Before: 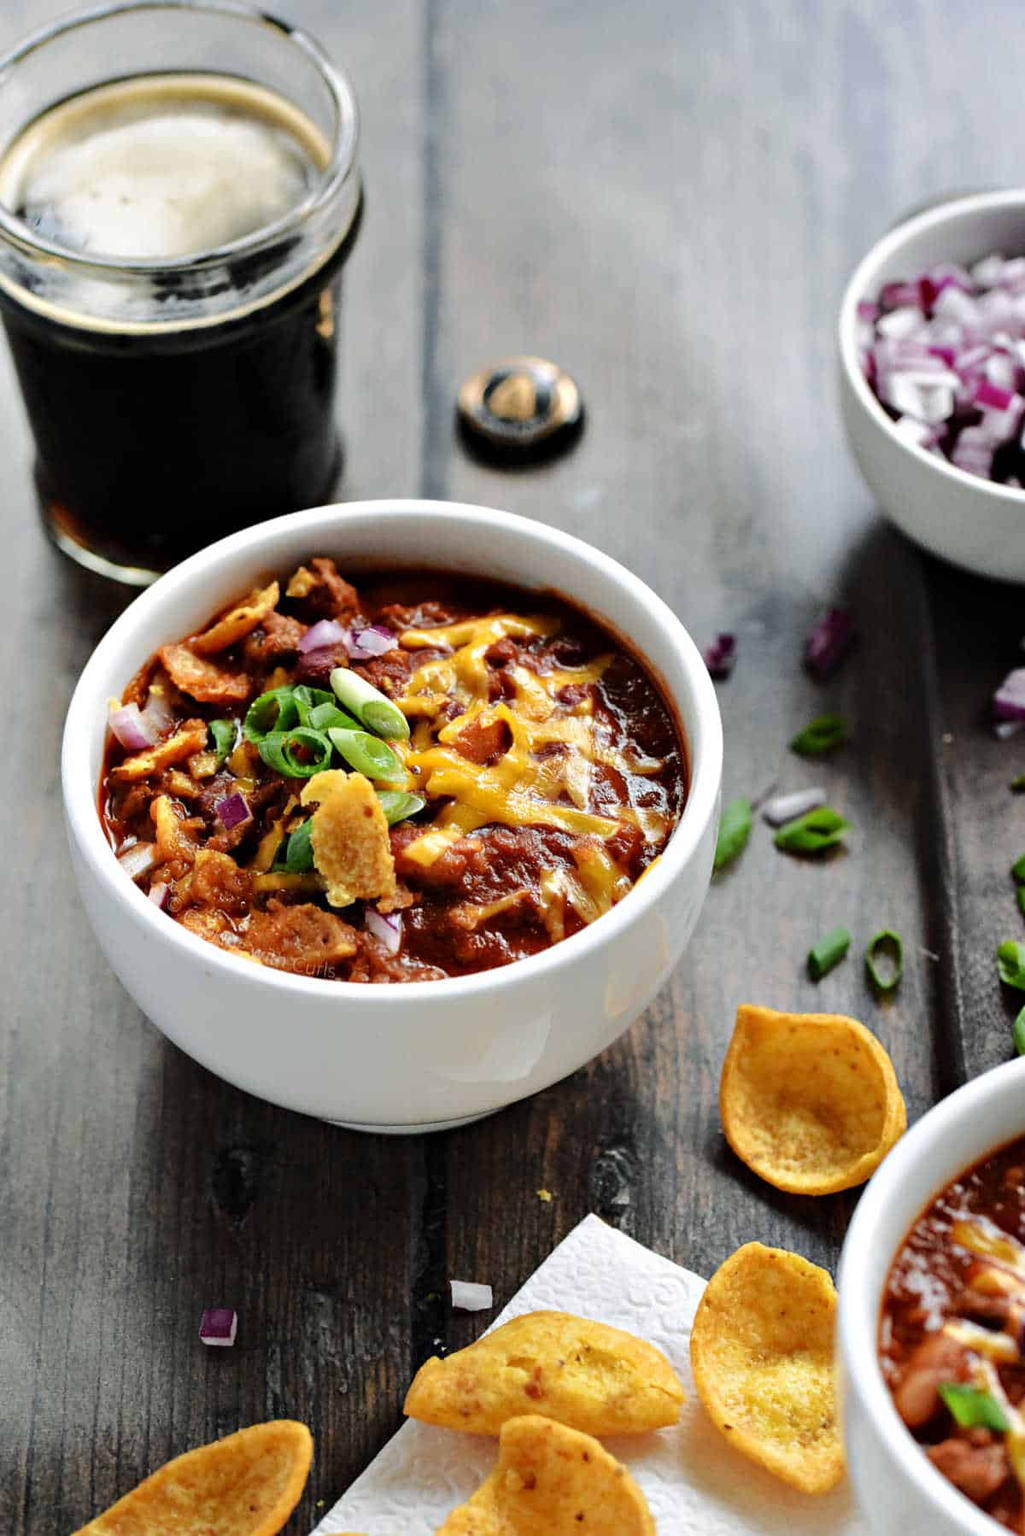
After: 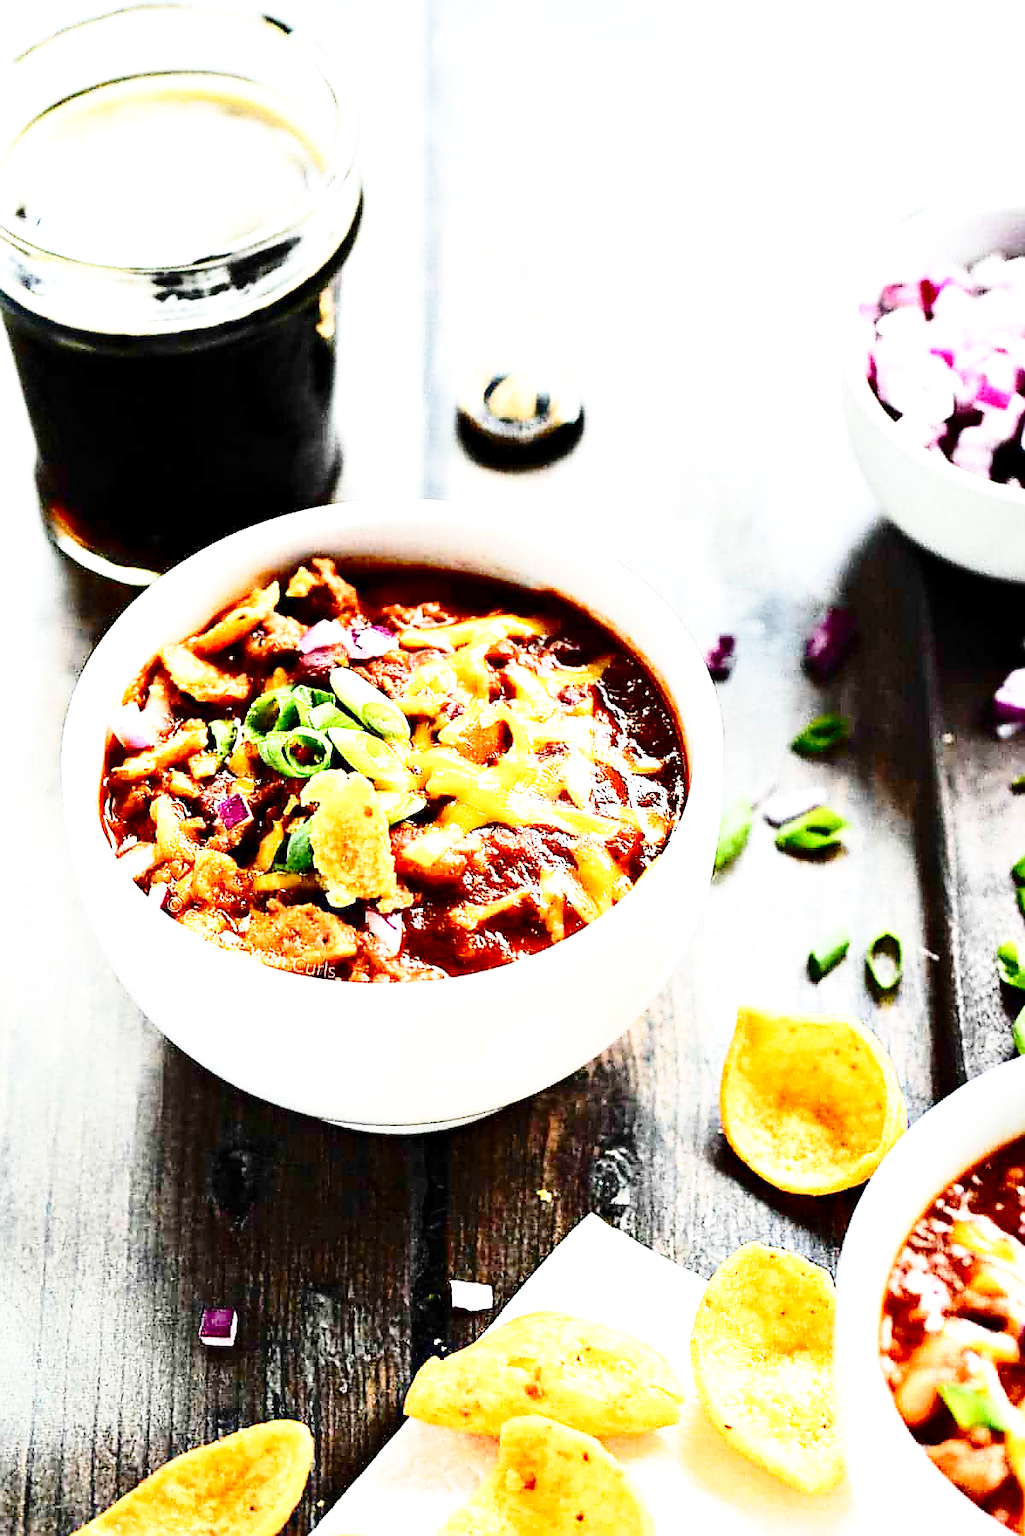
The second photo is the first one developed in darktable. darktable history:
contrast brightness saturation: contrast 0.203, brightness -0.103, saturation 0.096
sharpen: radius 1.39, amount 1.236, threshold 0.838
exposure: black level correction 0.001, exposure 1.398 EV, compensate highlight preservation false
base curve: curves: ch0 [(0, 0) (0.028, 0.03) (0.121, 0.232) (0.46, 0.748) (0.859, 0.968) (1, 1)], preserve colors none
